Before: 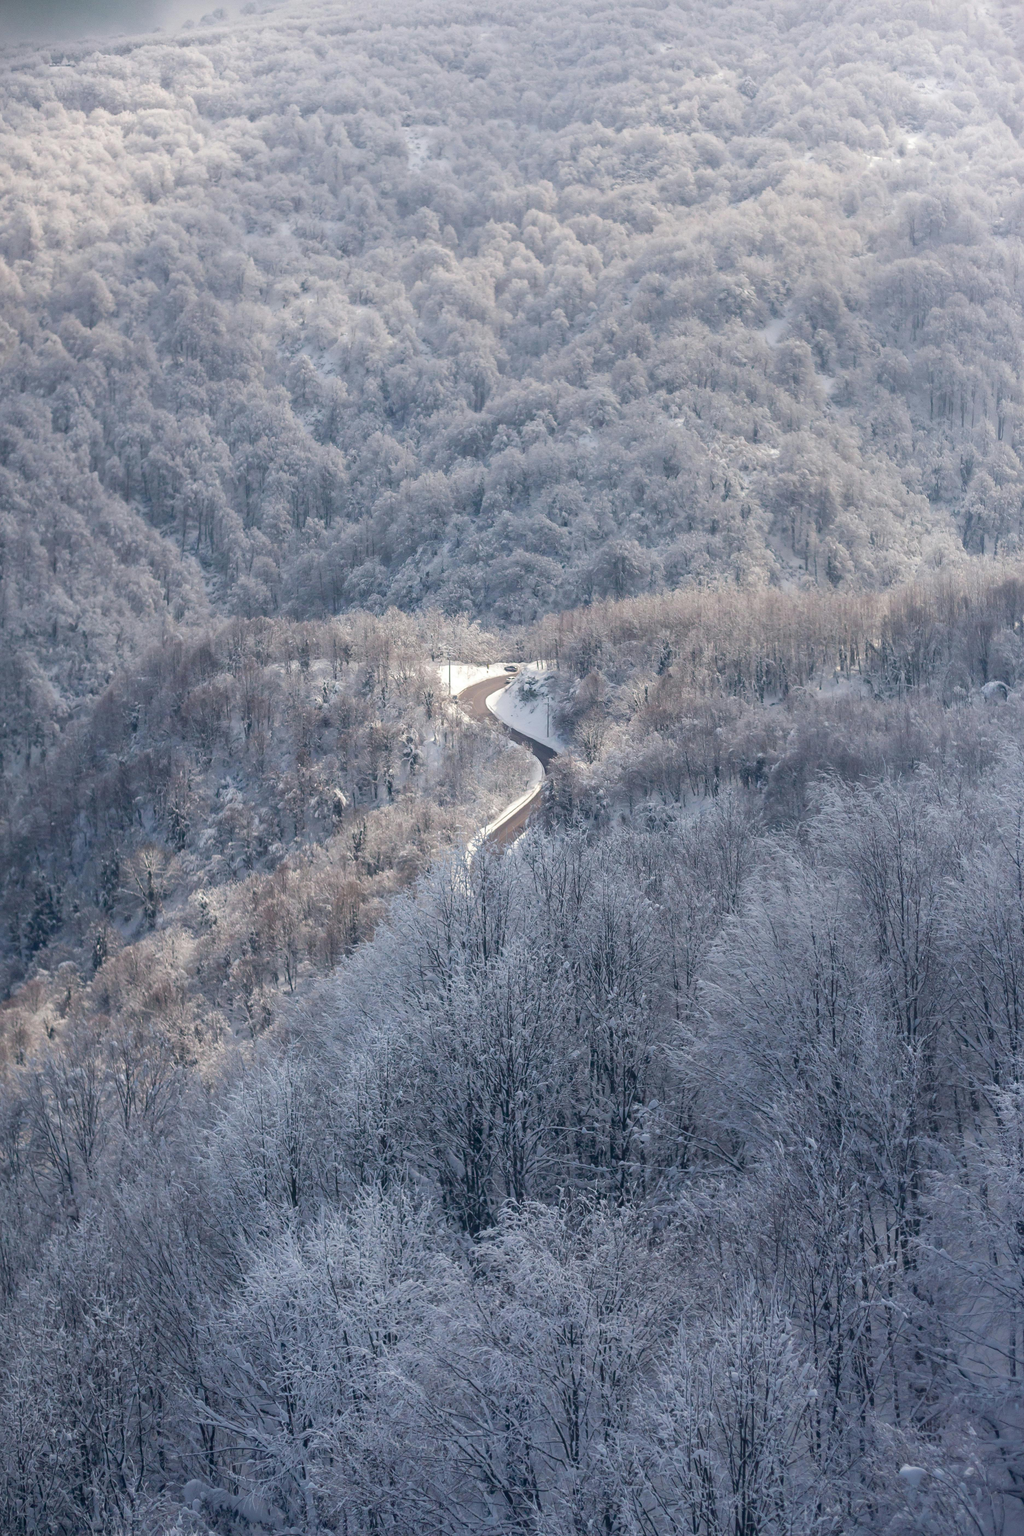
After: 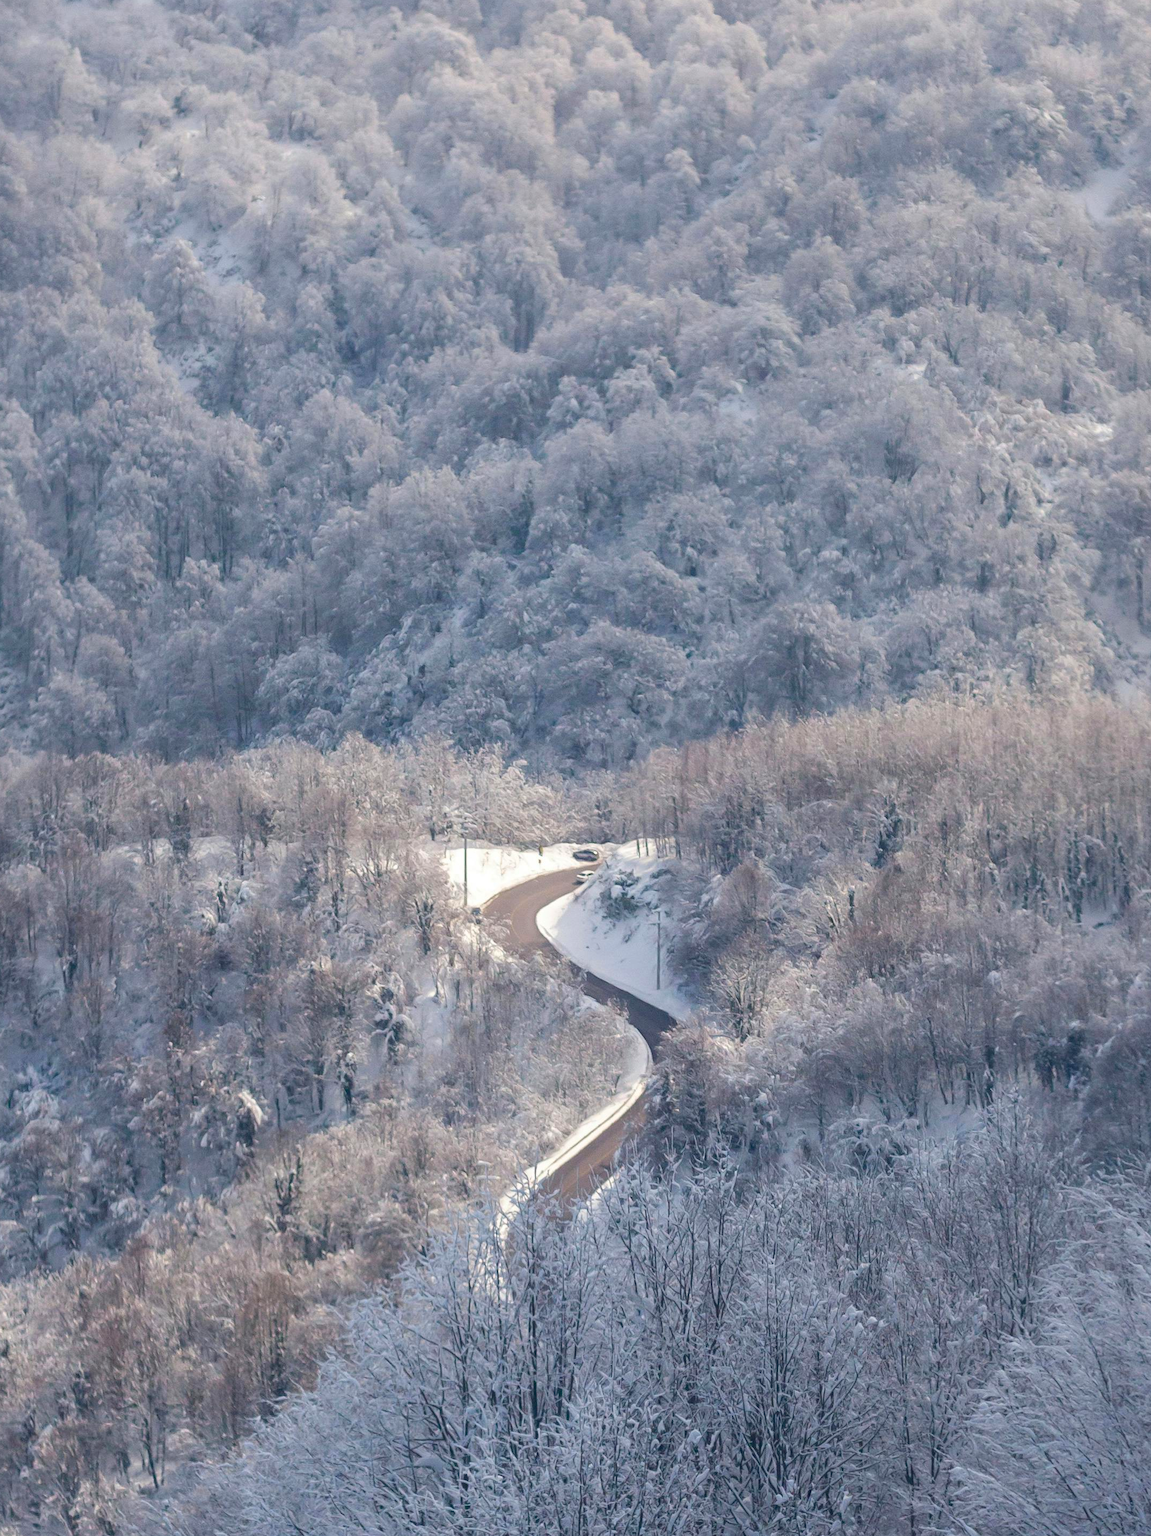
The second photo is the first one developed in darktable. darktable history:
crop: left 20.765%, top 15.18%, right 21.901%, bottom 33.848%
color balance rgb: perceptual saturation grading › global saturation 25.84%
